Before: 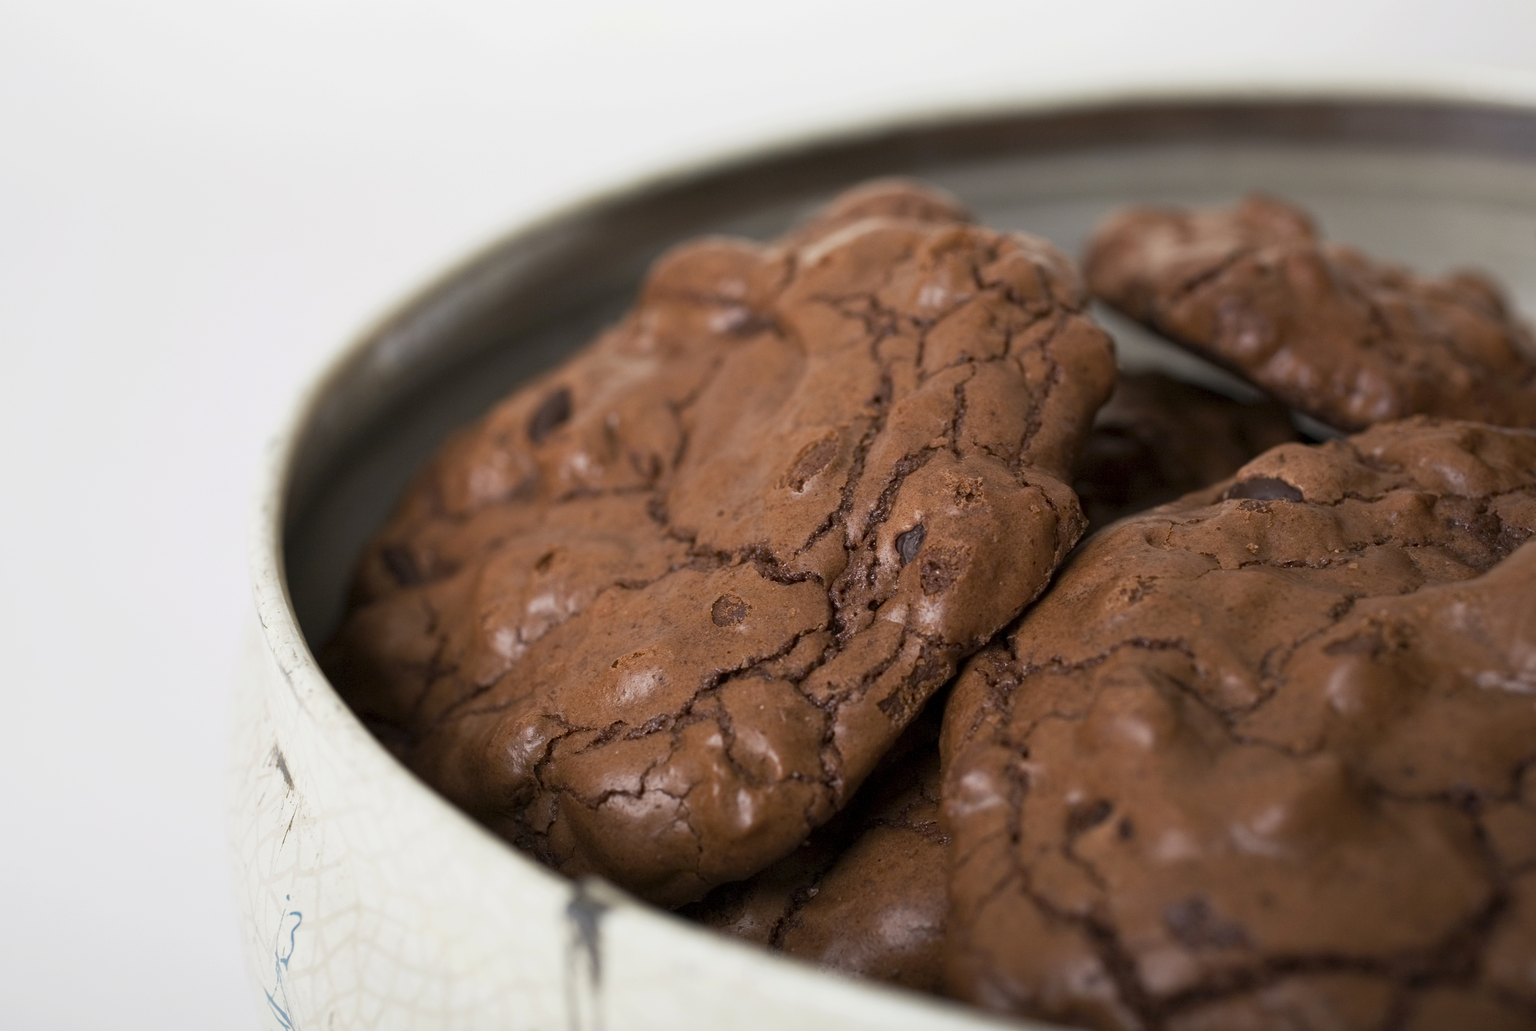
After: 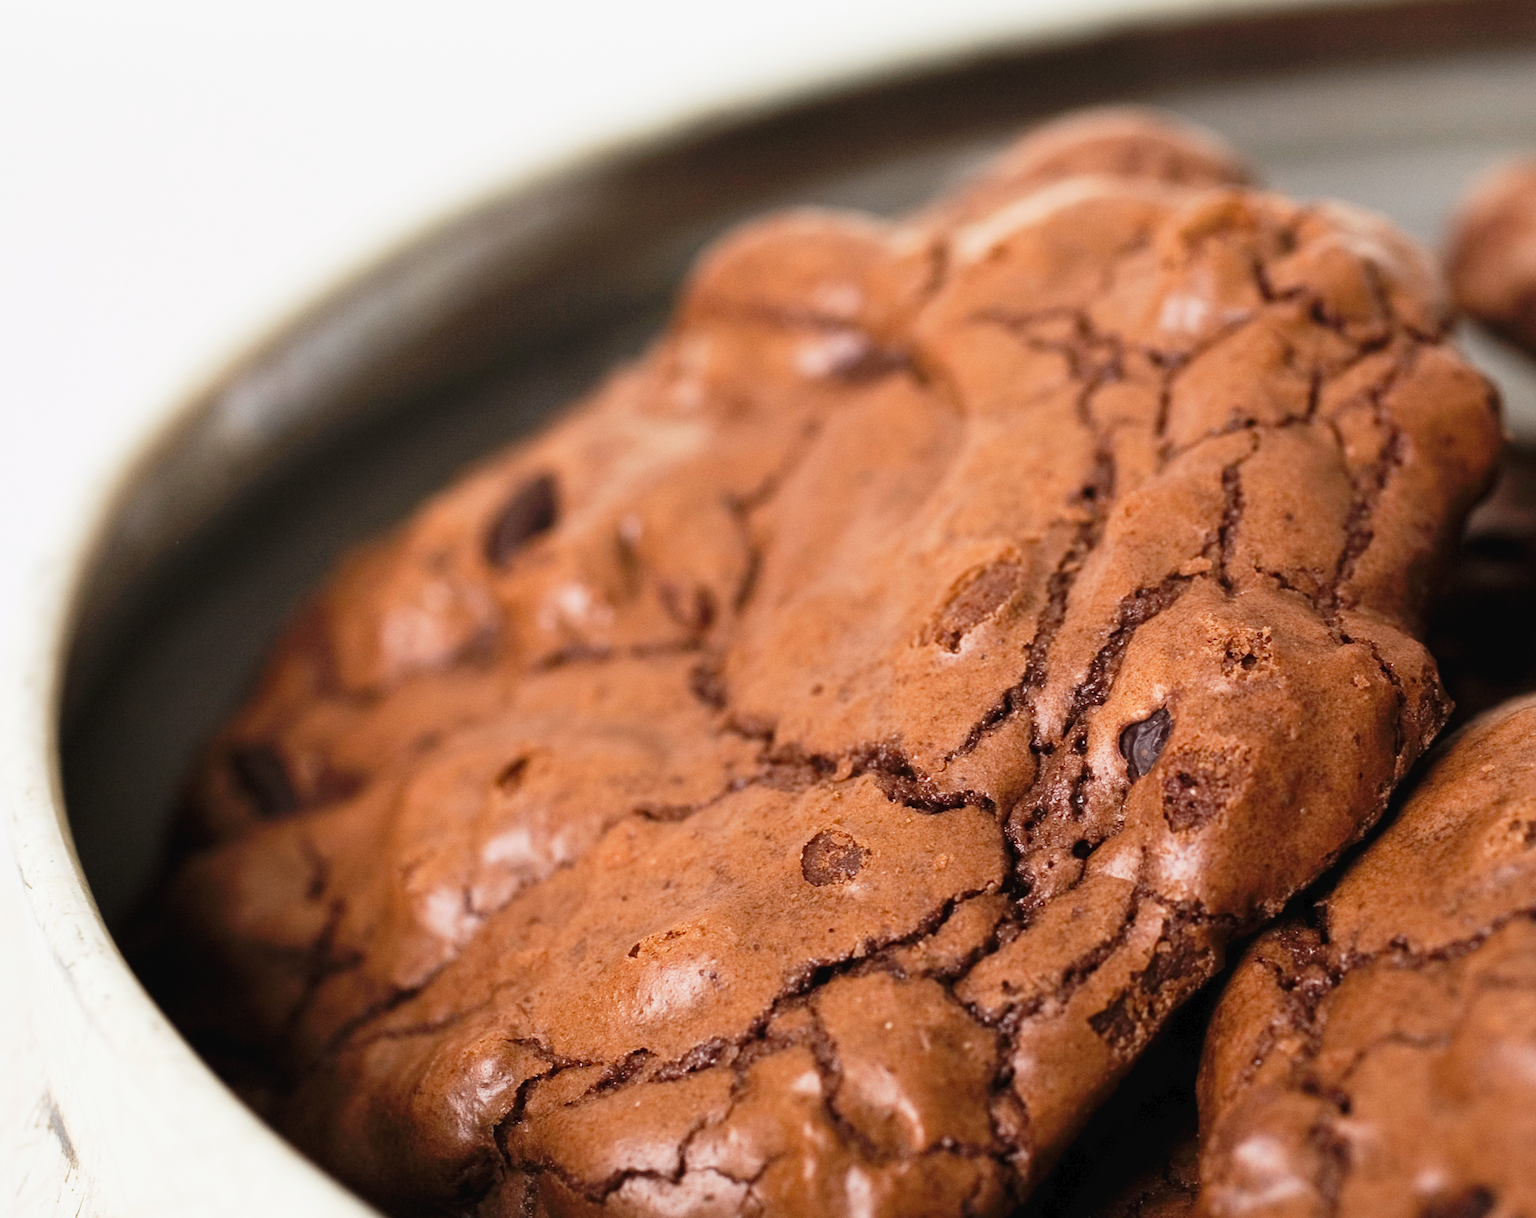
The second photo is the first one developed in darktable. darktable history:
crop: left 16.202%, top 11.208%, right 26.045%, bottom 20.557%
contrast brightness saturation: contrast 0.14, brightness 0.21
tone curve: curves: ch0 [(0, 0) (0.003, 0.02) (0.011, 0.021) (0.025, 0.022) (0.044, 0.023) (0.069, 0.026) (0.1, 0.04) (0.136, 0.06) (0.177, 0.092) (0.224, 0.127) (0.277, 0.176) (0.335, 0.258) (0.399, 0.349) (0.468, 0.444) (0.543, 0.546) (0.623, 0.649) (0.709, 0.754) (0.801, 0.842) (0.898, 0.922) (1, 1)], preserve colors none
